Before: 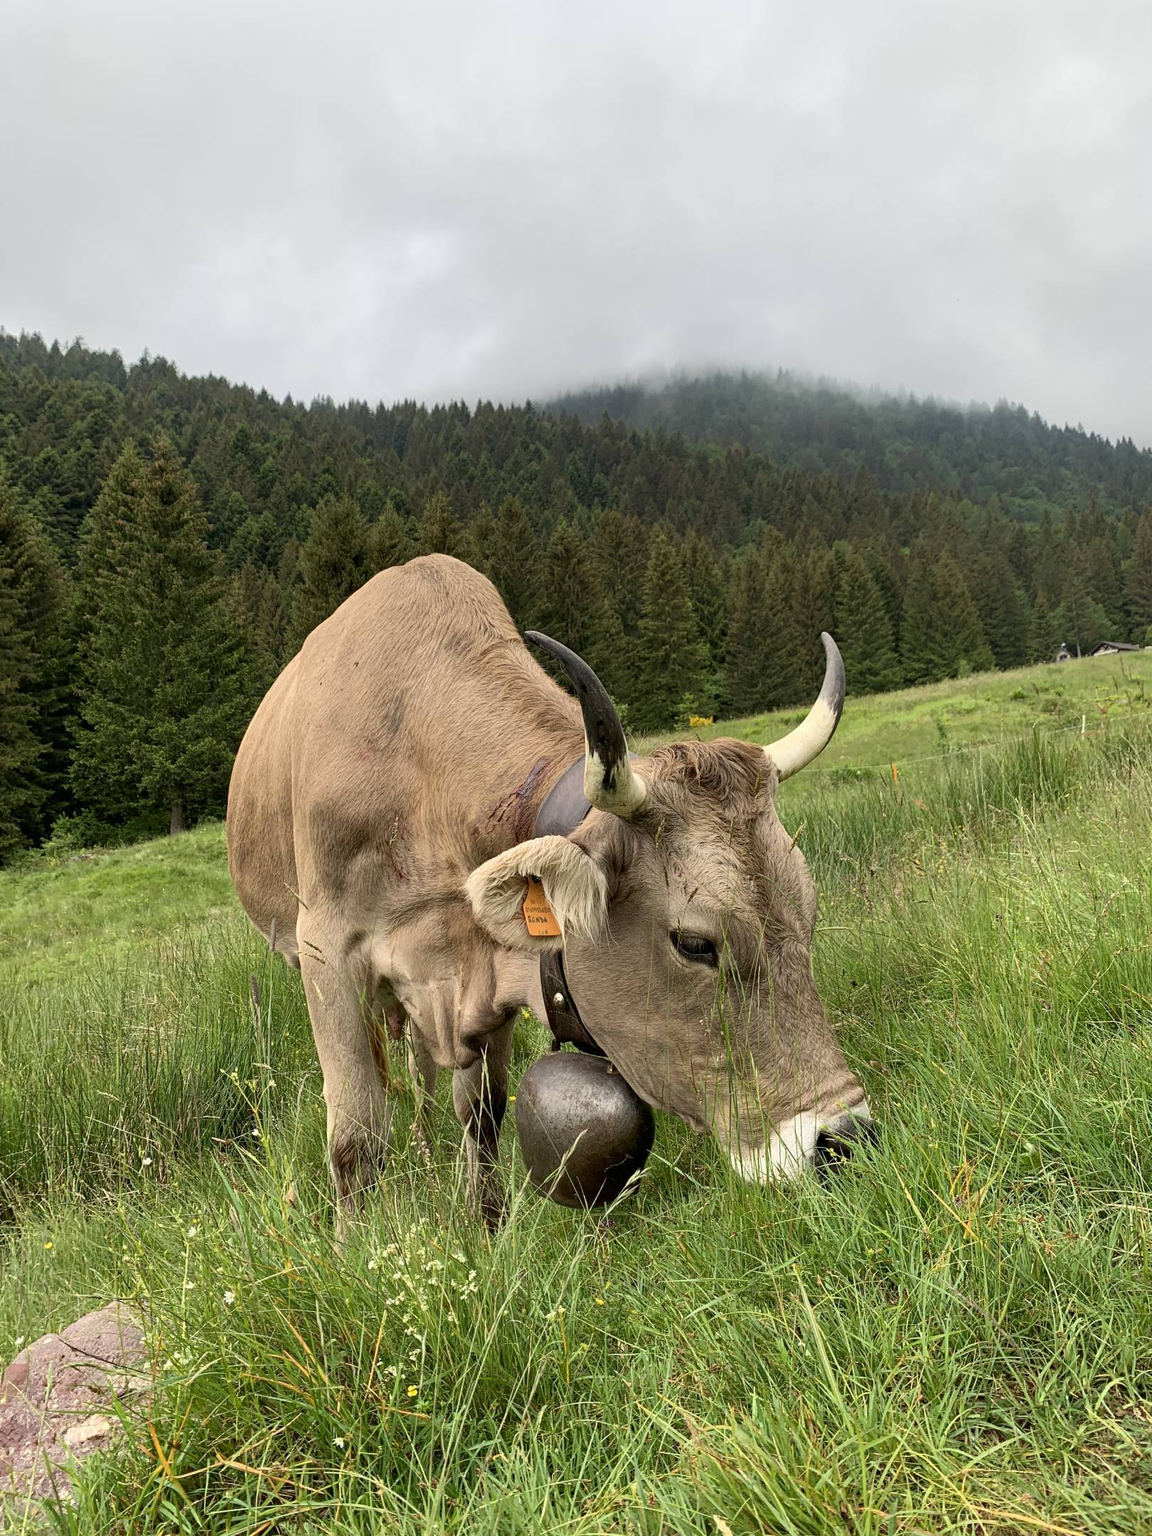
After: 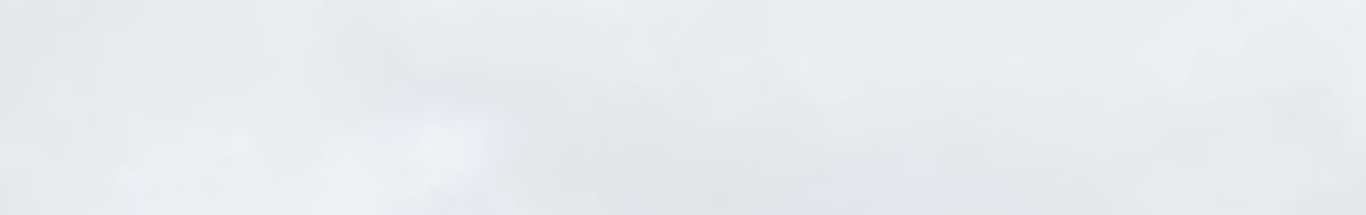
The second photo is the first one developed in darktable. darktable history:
base curve: curves: ch0 [(0, 0) (0.036, 0.037) (0.121, 0.228) (0.46, 0.76) (0.859, 0.983) (1, 1)], preserve colors none
crop and rotate: left 9.644%, top 9.491%, right 6.021%, bottom 80.509%
shadows and highlights: shadows -20, white point adjustment -2, highlights -35
white balance: red 0.98, blue 1.034
